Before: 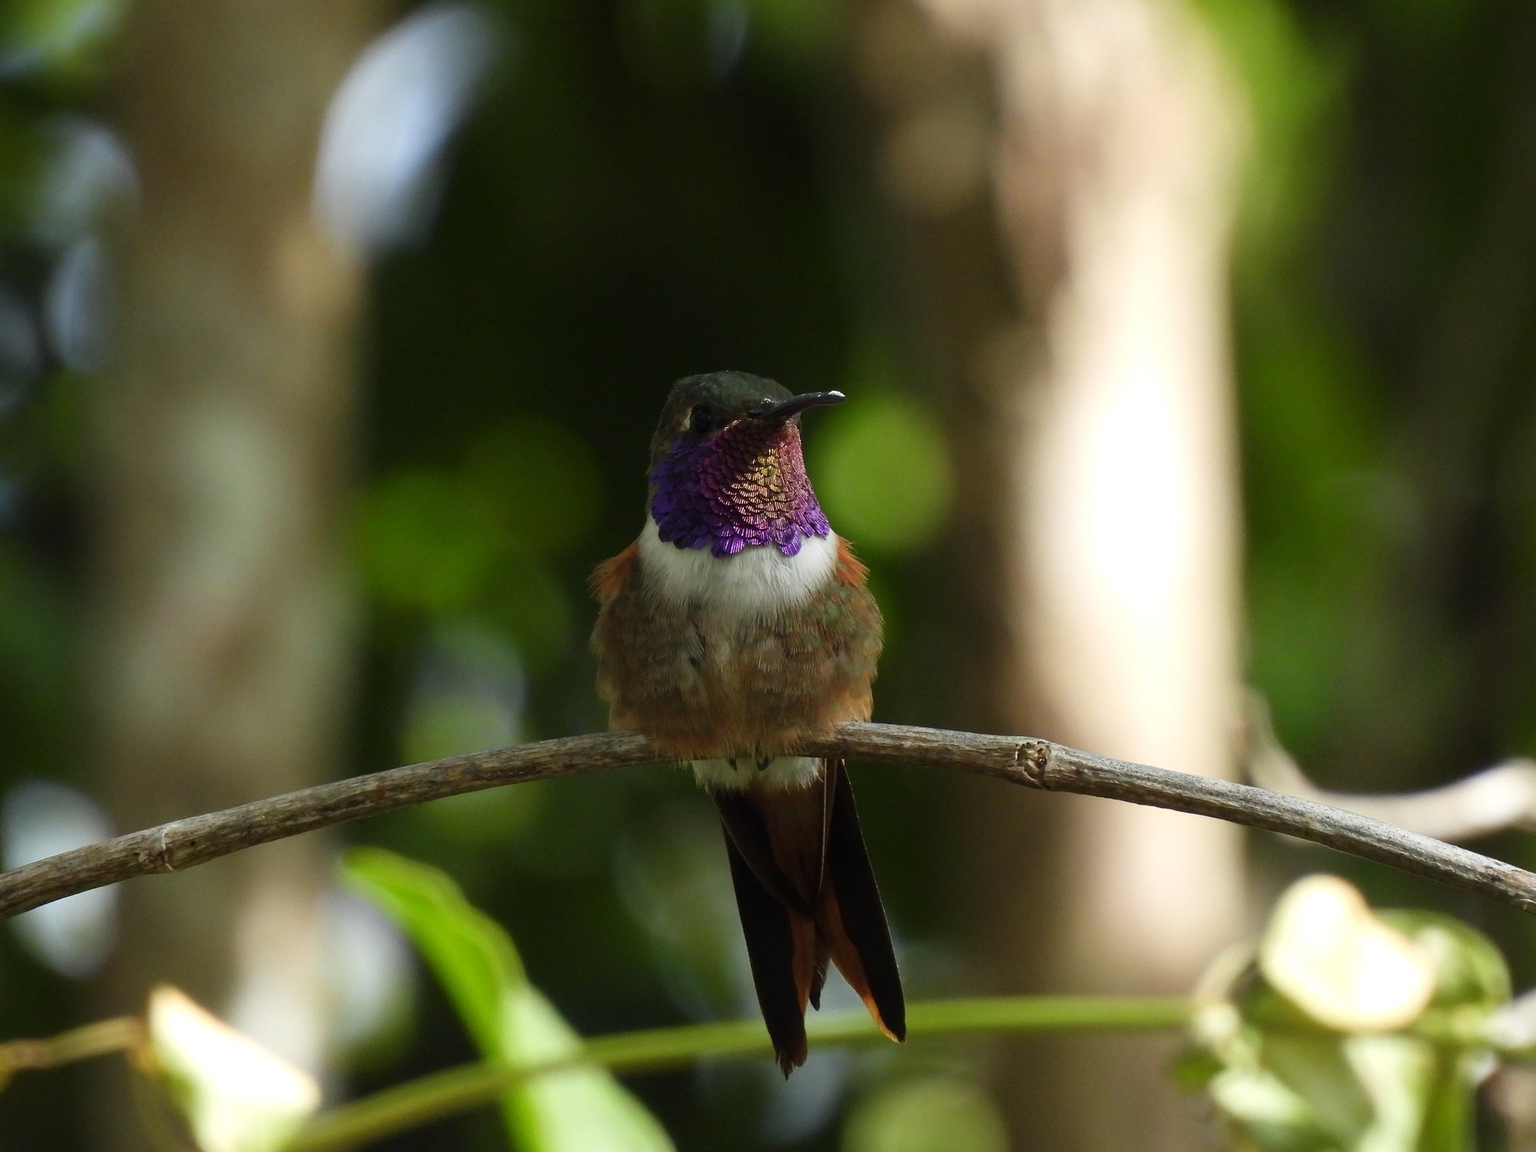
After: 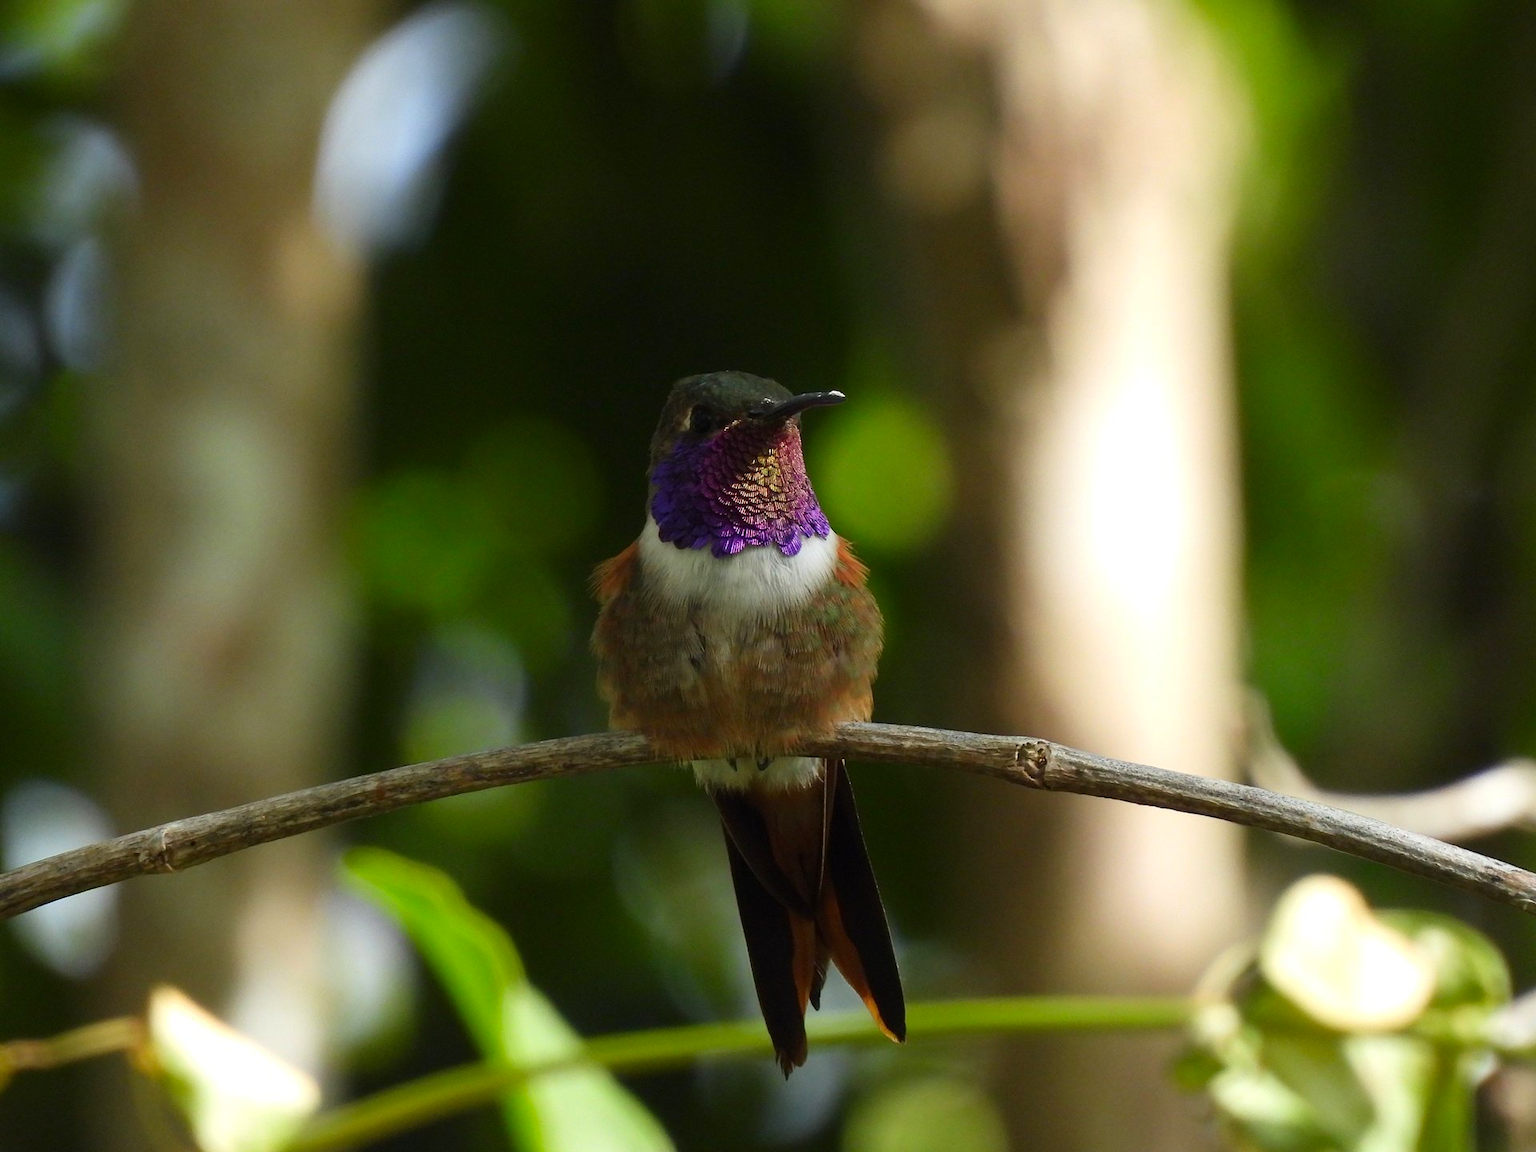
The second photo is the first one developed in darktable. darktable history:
contrast brightness saturation: saturation 0.179
